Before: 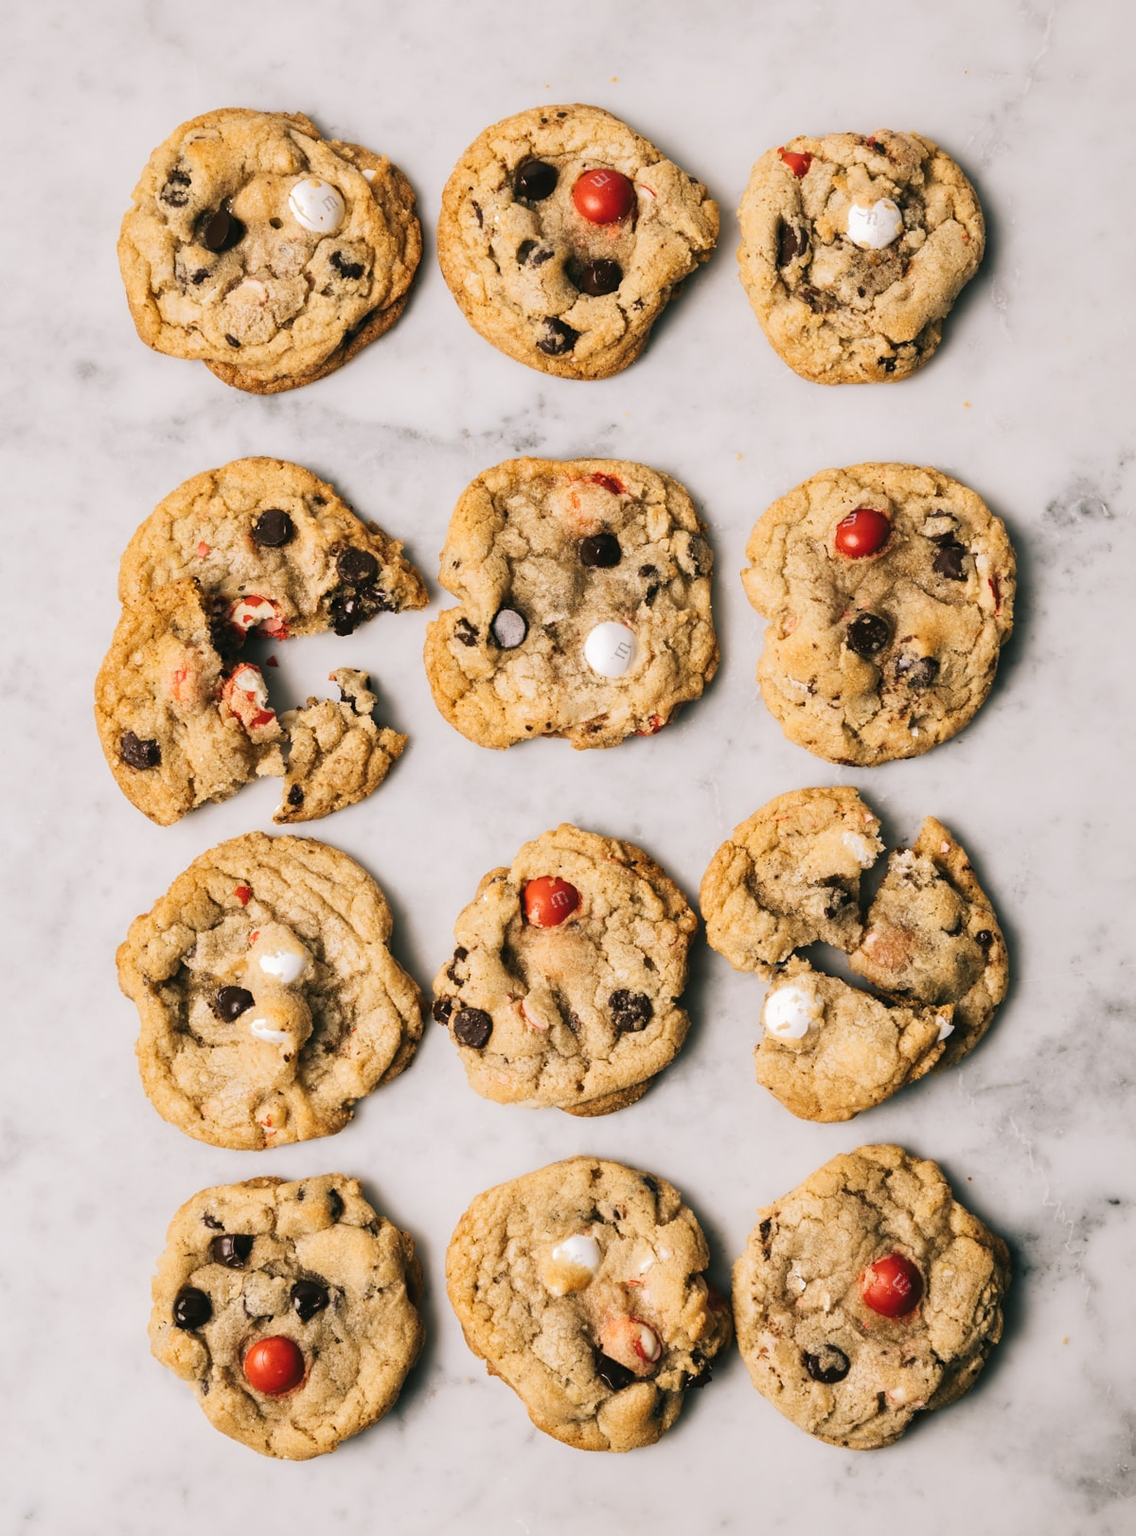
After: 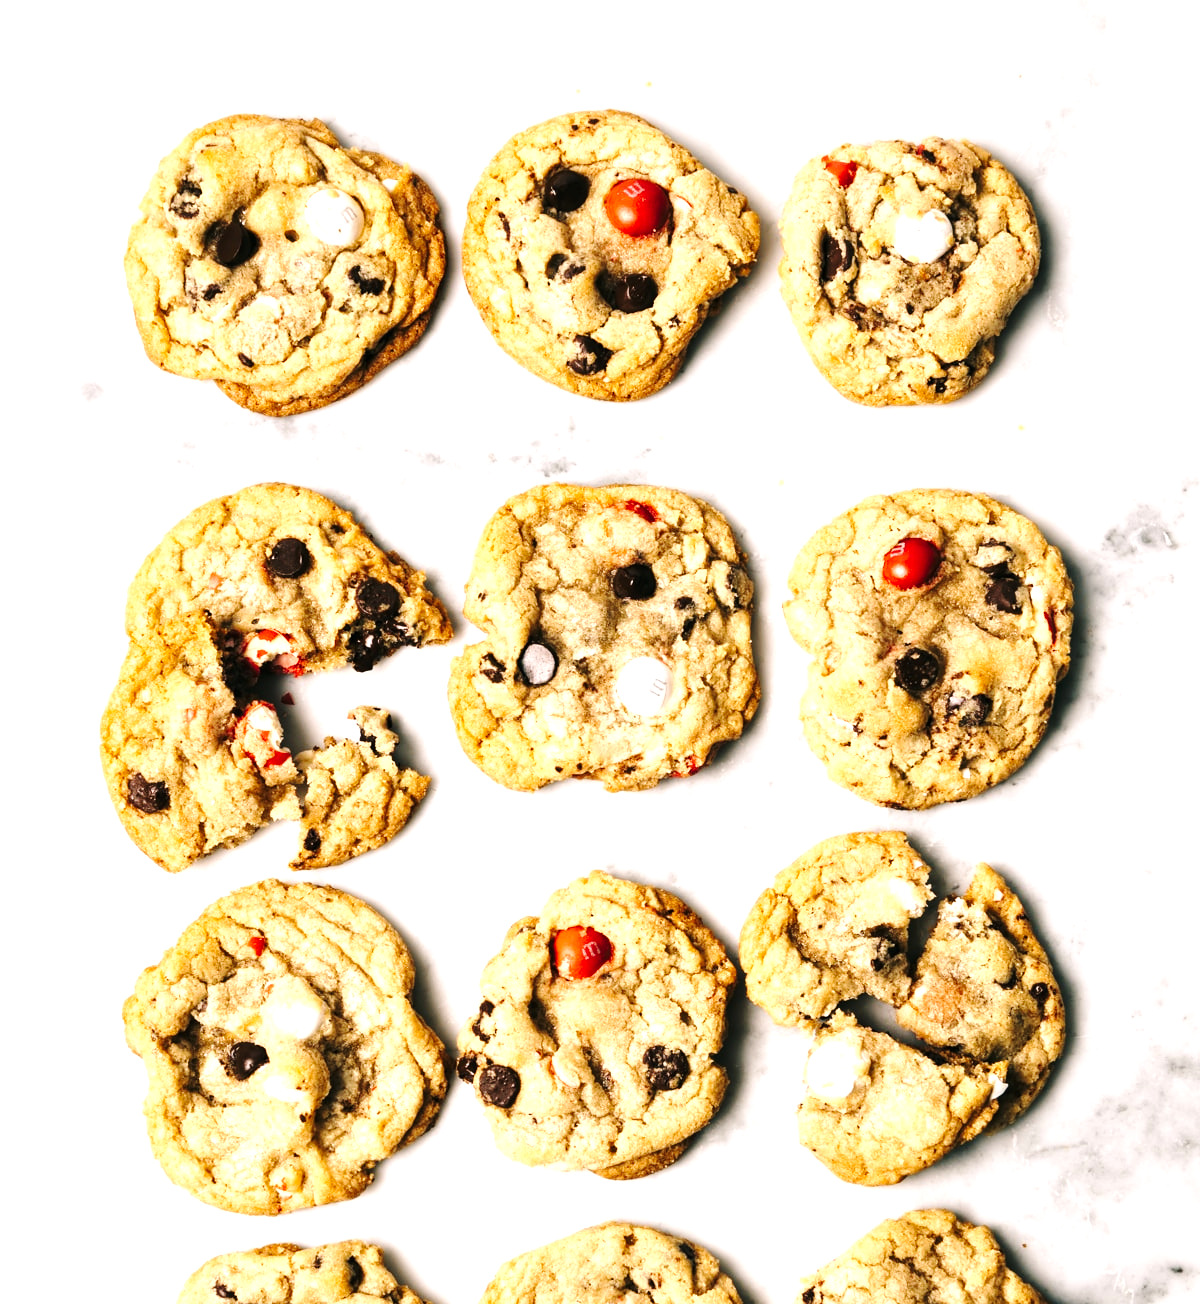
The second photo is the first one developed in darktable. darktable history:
crop: bottom 19.644%
levels: levels [0, 0.43, 0.859]
exposure: exposure -0.462 EV, compensate highlight preservation false
local contrast: highlights 100%, shadows 100%, detail 120%, midtone range 0.2
base curve: curves: ch0 [(0, 0) (0.028, 0.03) (0.121, 0.232) (0.46, 0.748) (0.859, 0.968) (1, 1)], preserve colors none
